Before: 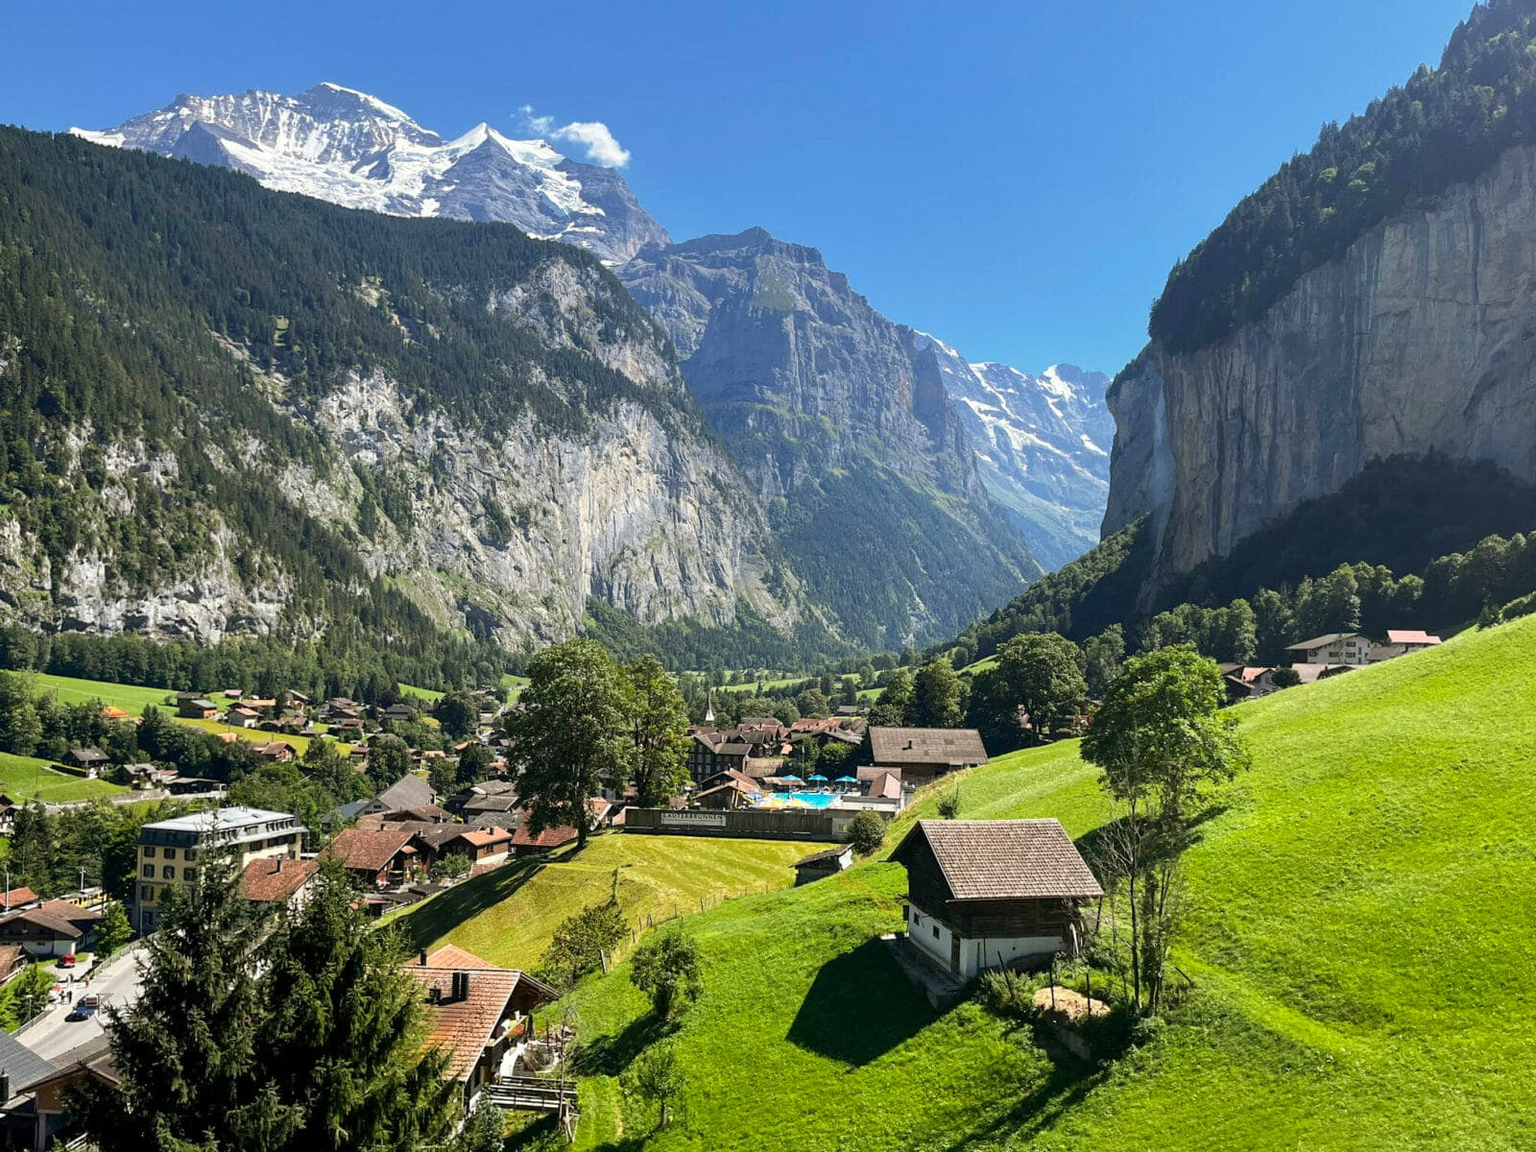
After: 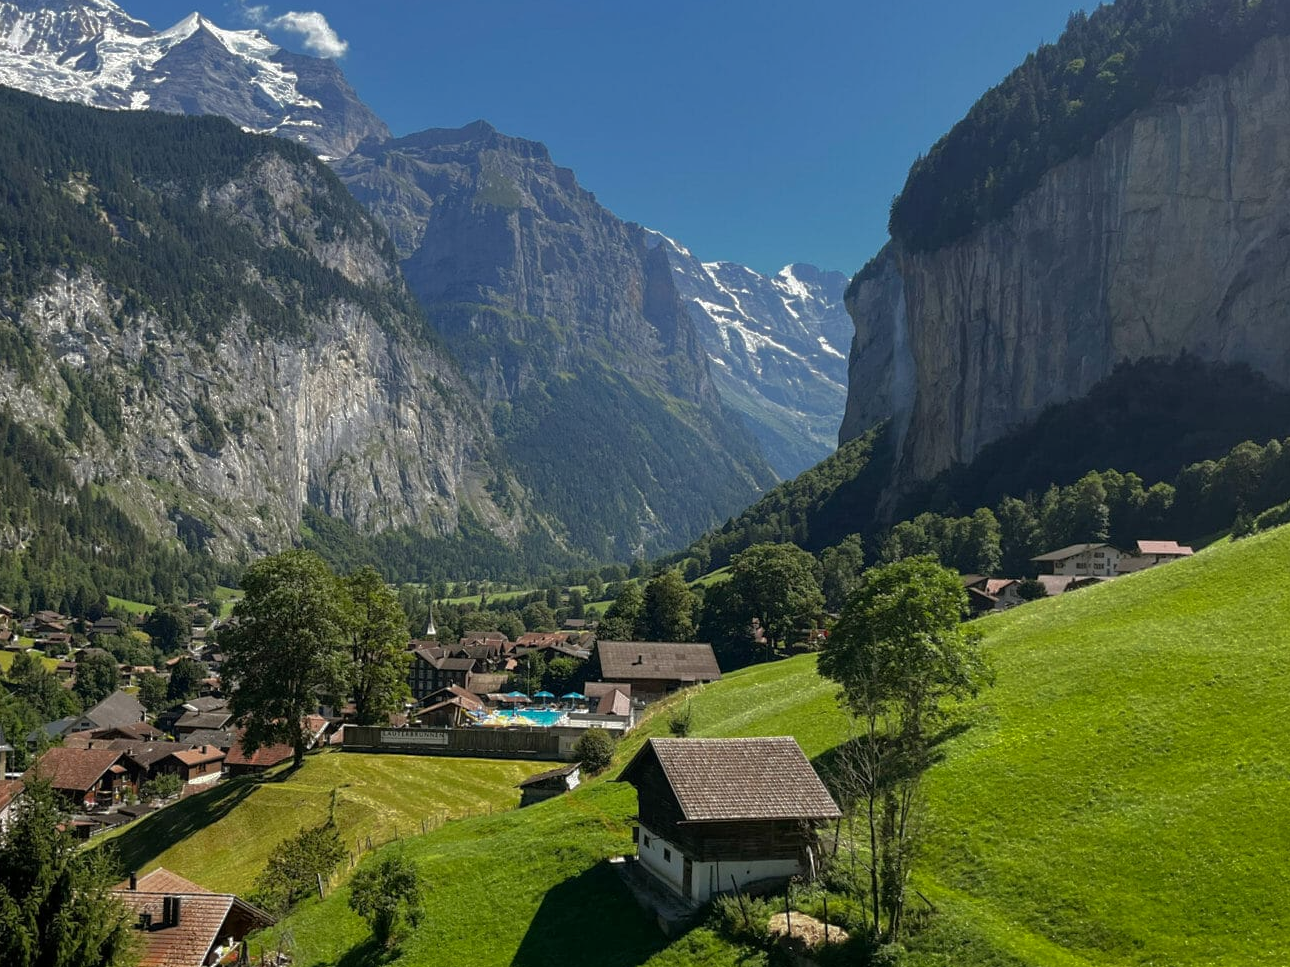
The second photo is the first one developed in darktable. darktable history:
base curve: curves: ch0 [(0, 0) (0.826, 0.587) (1, 1)]
crop: left 19.312%, top 9.749%, right 0.001%, bottom 9.642%
